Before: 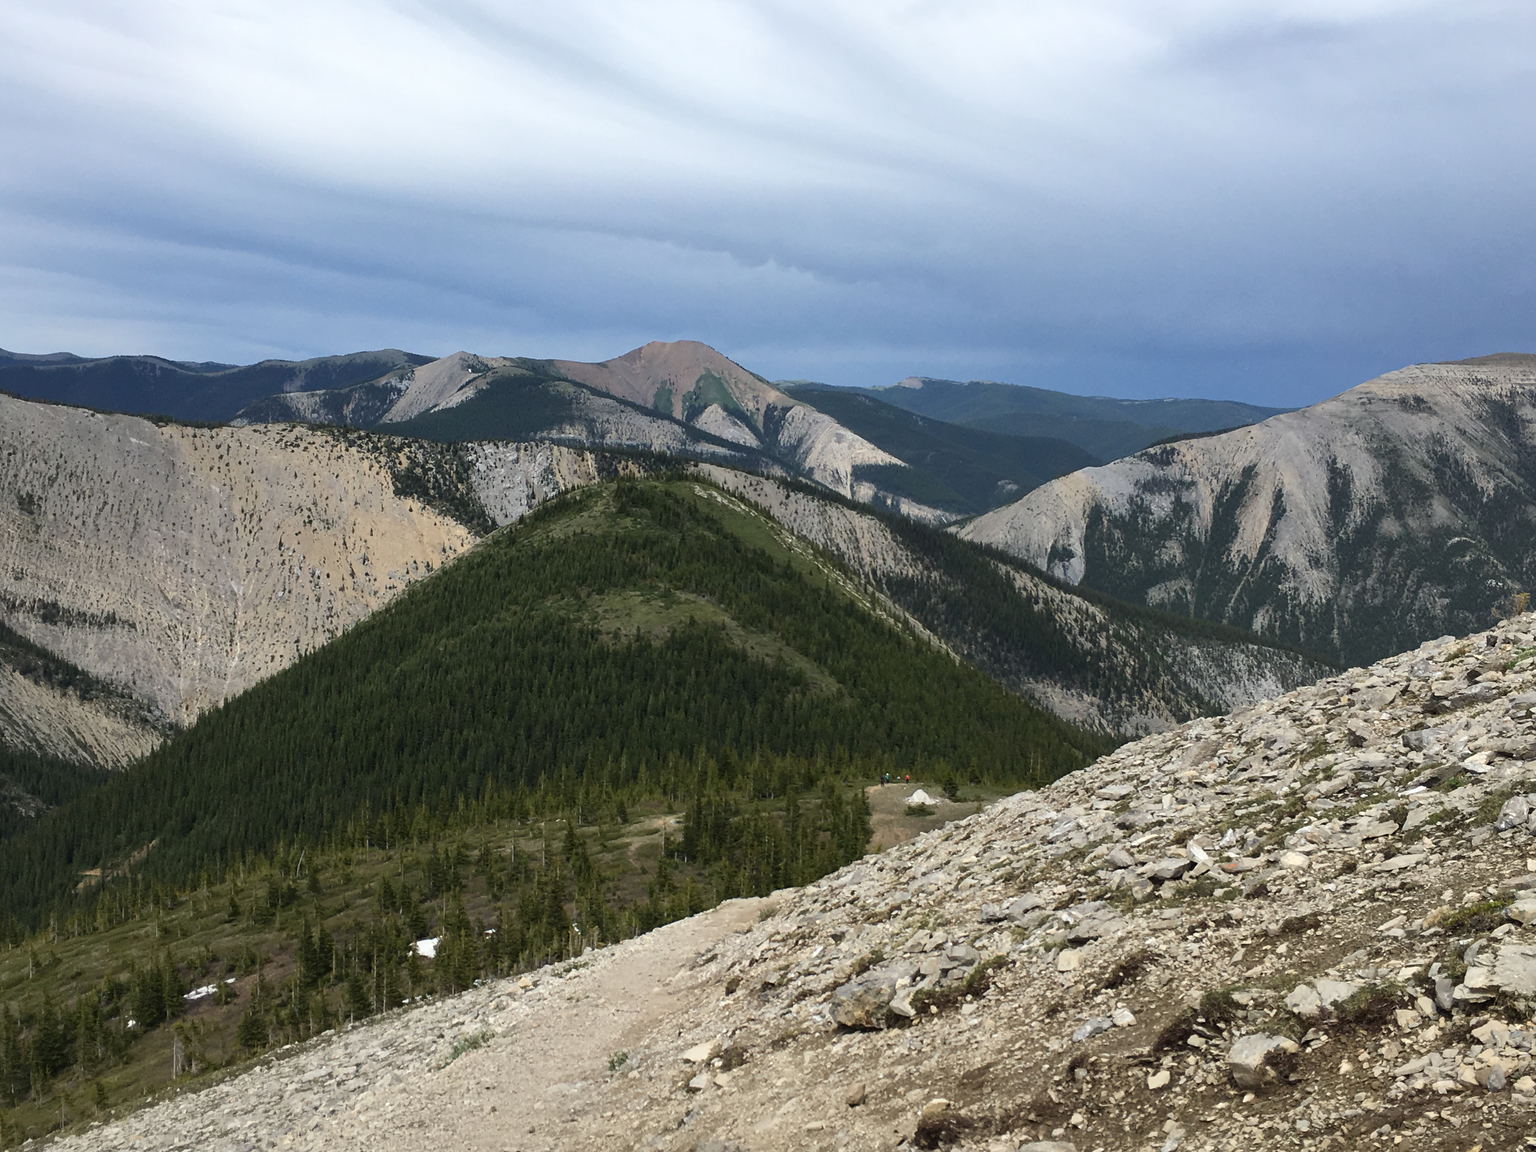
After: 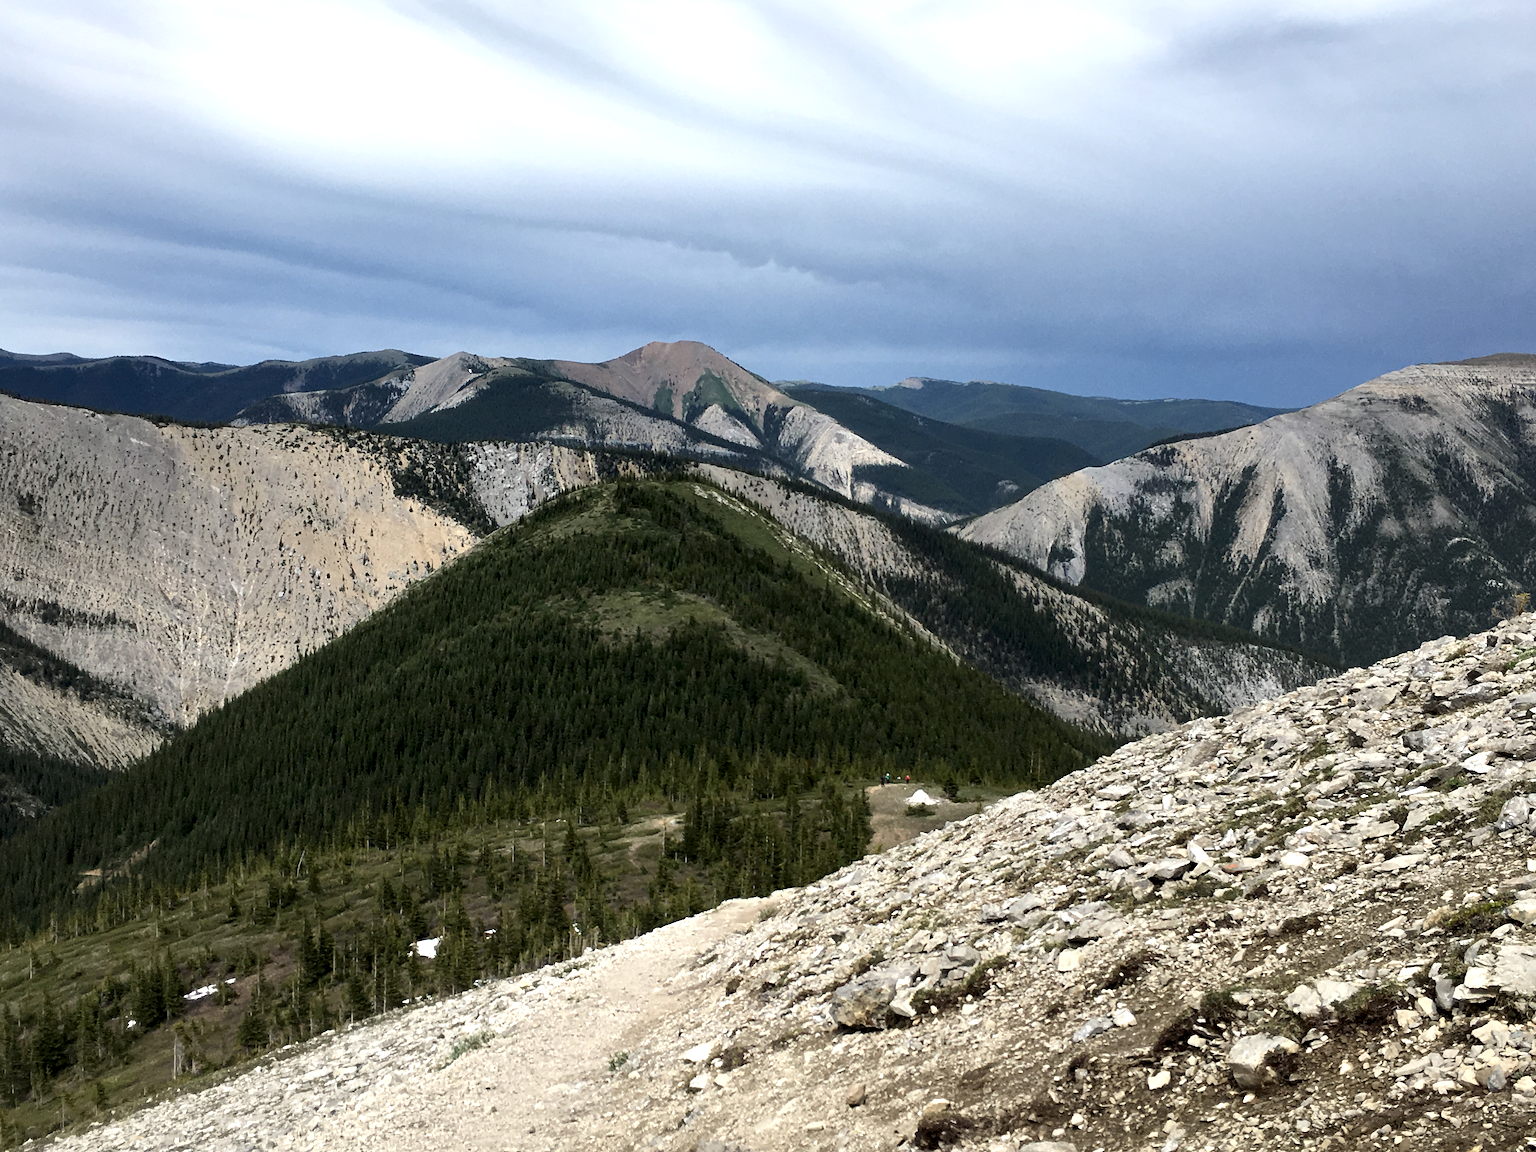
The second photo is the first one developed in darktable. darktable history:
local contrast: highlights 197%, shadows 145%, detail 138%, midtone range 0.256
